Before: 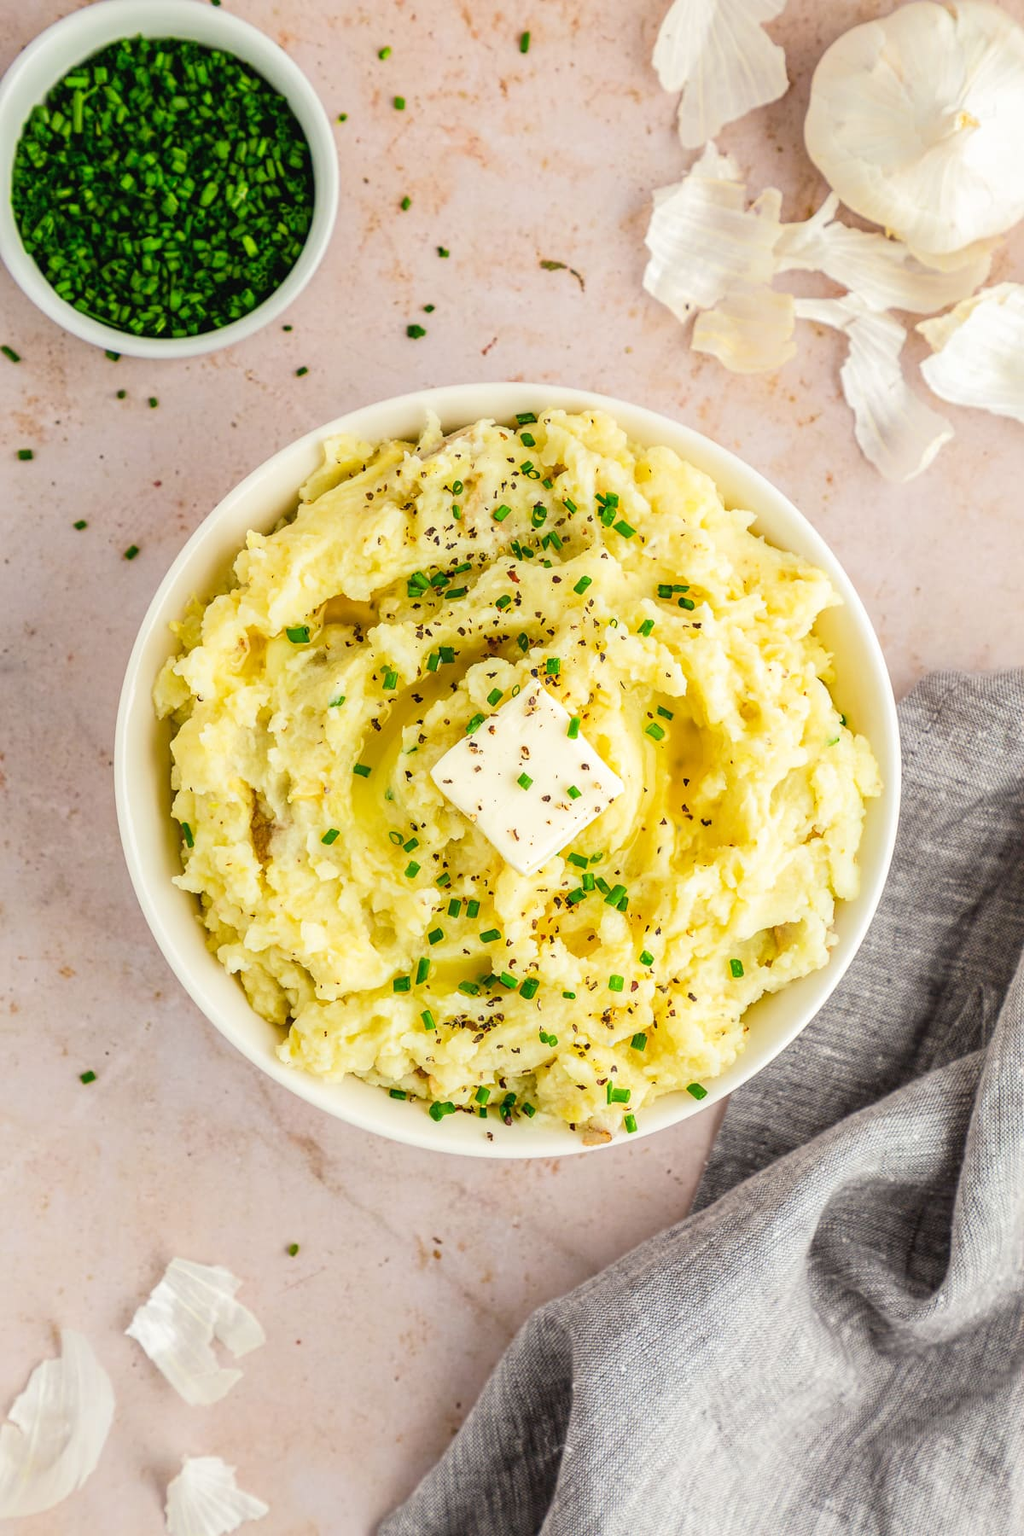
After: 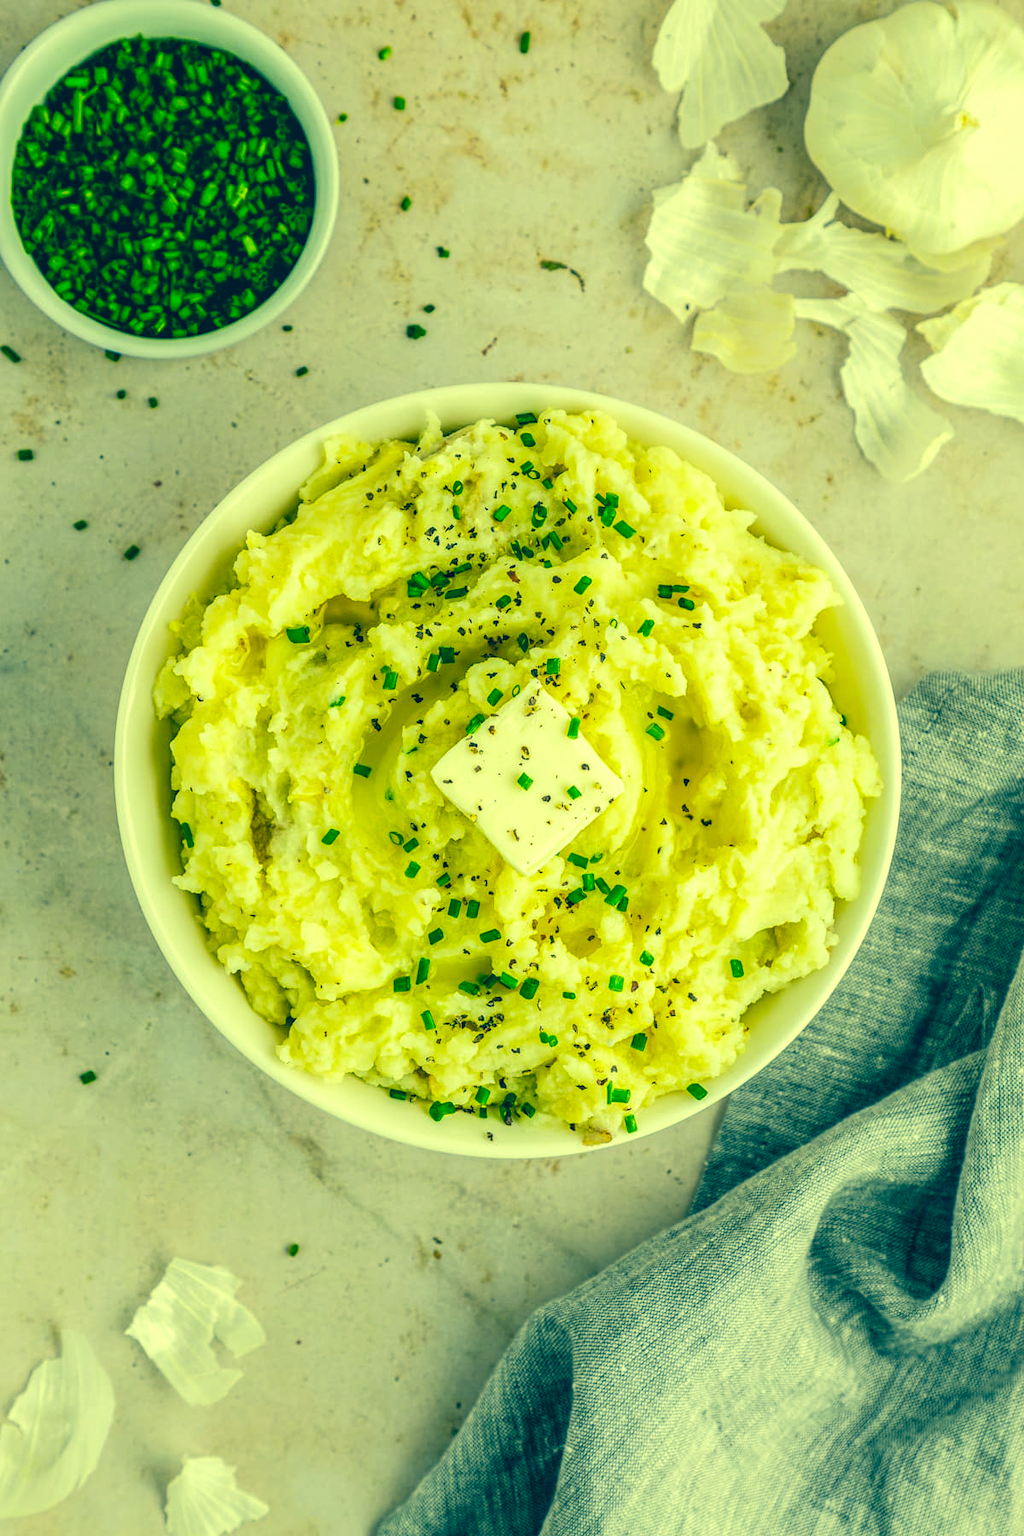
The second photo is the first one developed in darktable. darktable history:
color correction: highlights a* -15.58, highlights b* 40, shadows a* -40, shadows b* -26.18
local contrast: on, module defaults
